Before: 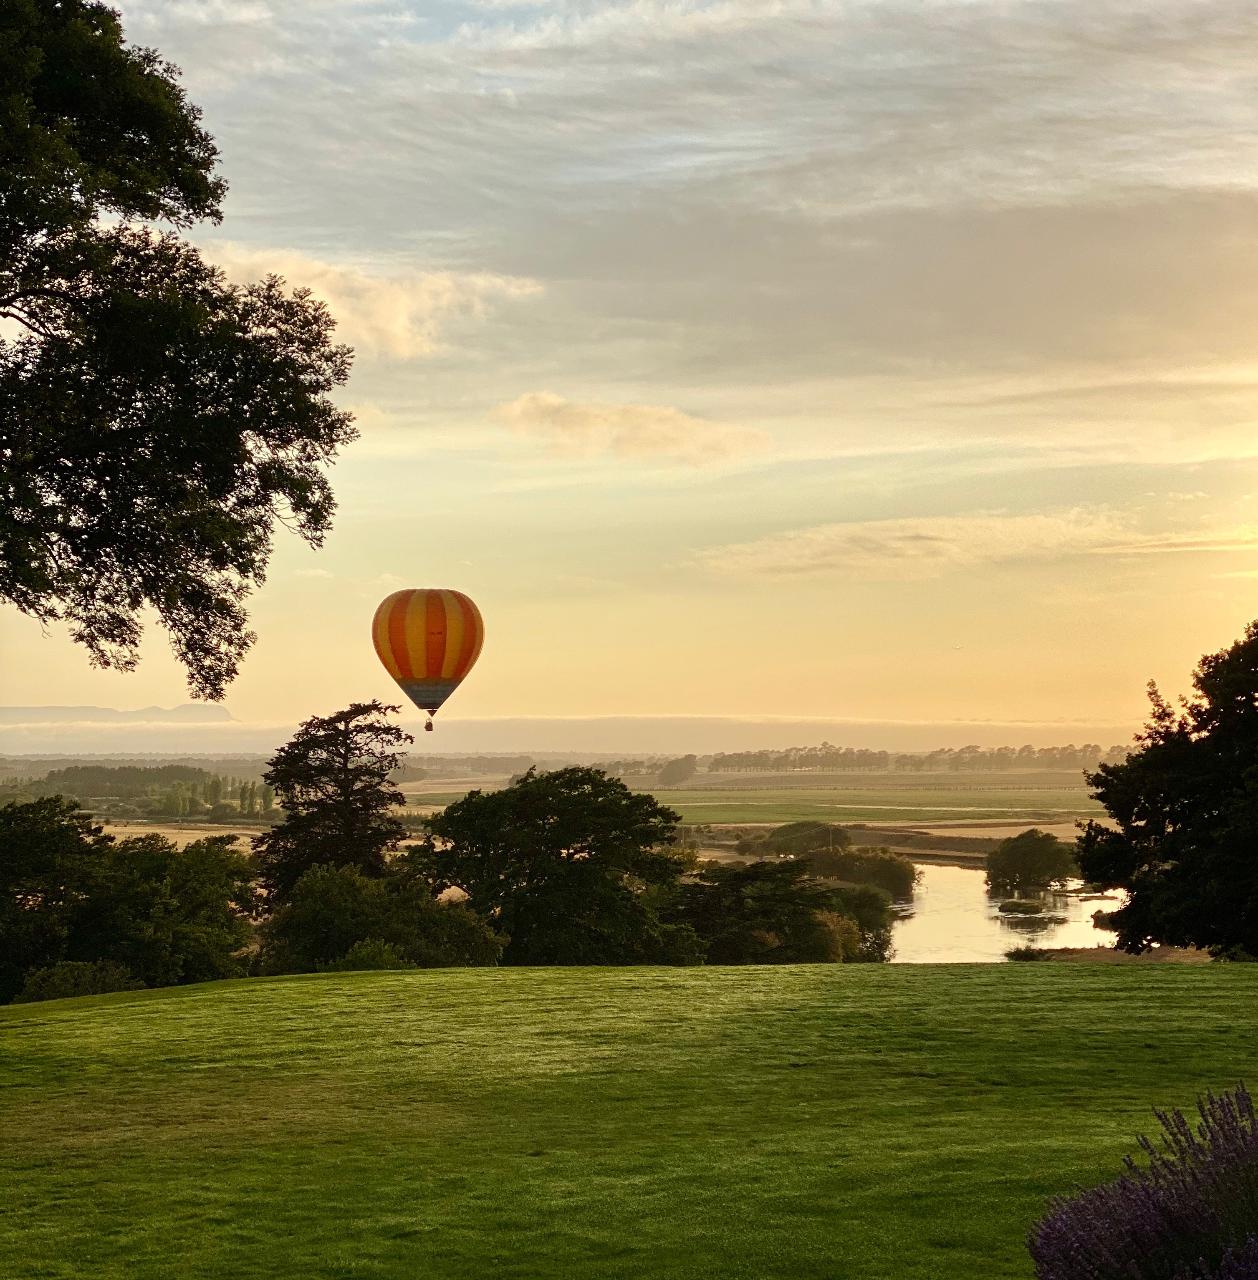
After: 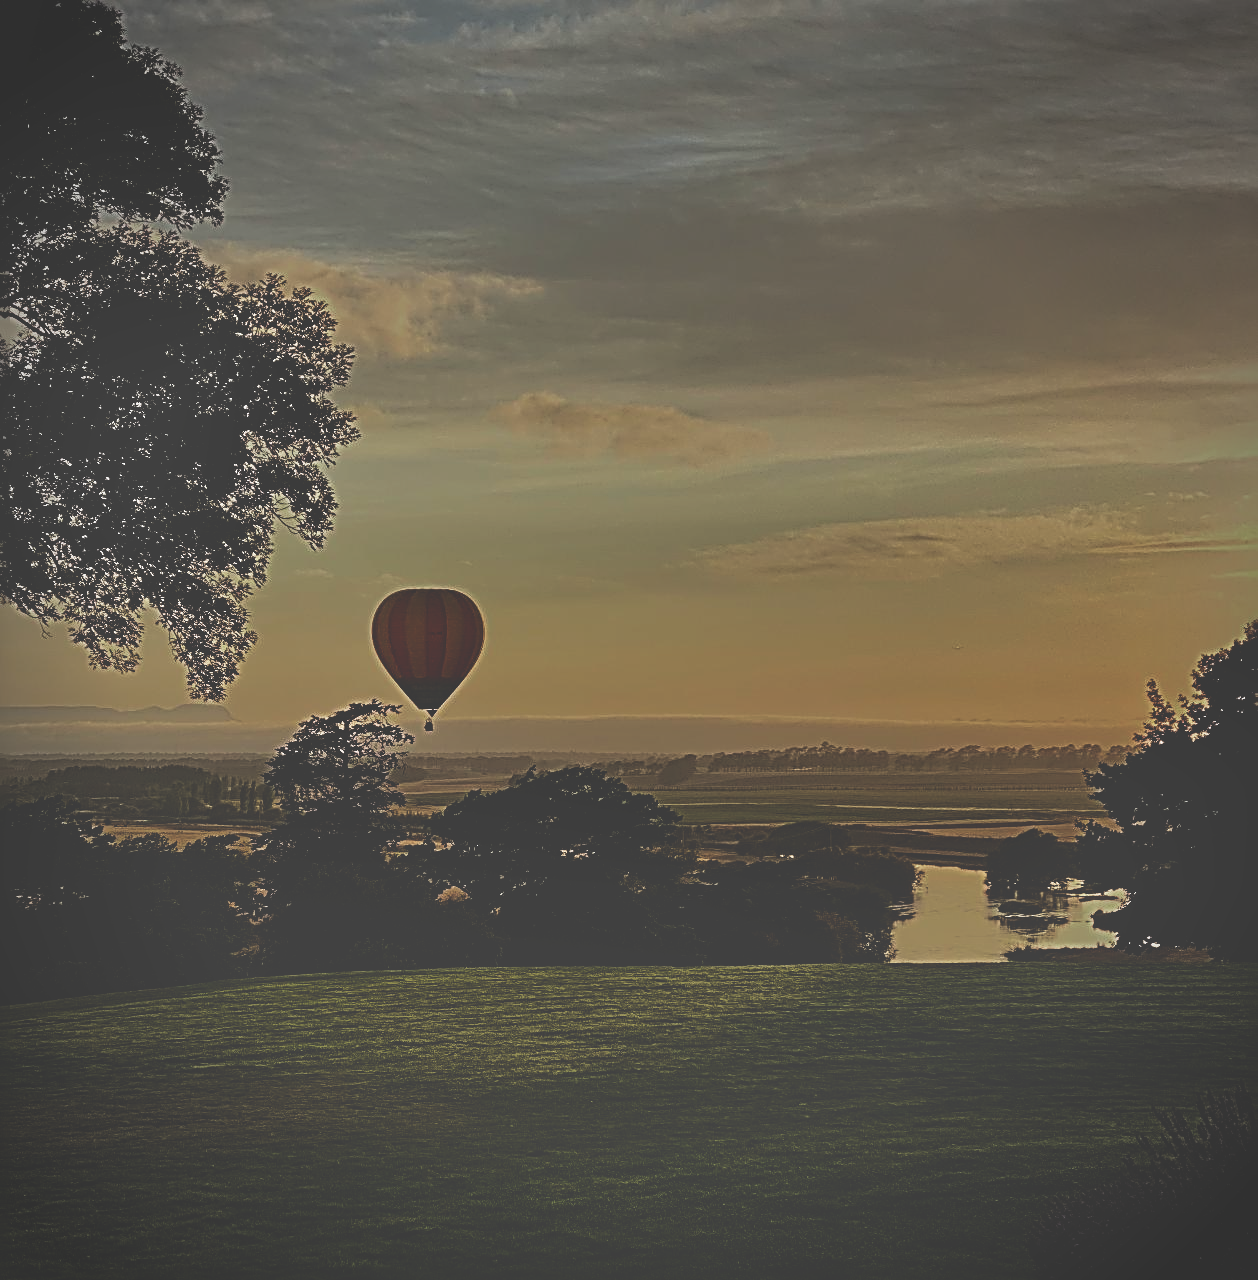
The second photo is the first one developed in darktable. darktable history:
vignetting: unbound false
exposure: exposure -1.965 EV, compensate exposure bias true, compensate highlight preservation false
shadows and highlights: on, module defaults
base curve: curves: ch0 [(0, 0.036) (0.007, 0.037) (0.604, 0.887) (1, 1)], preserve colors none
sharpen: radius 3.675, amount 0.94
